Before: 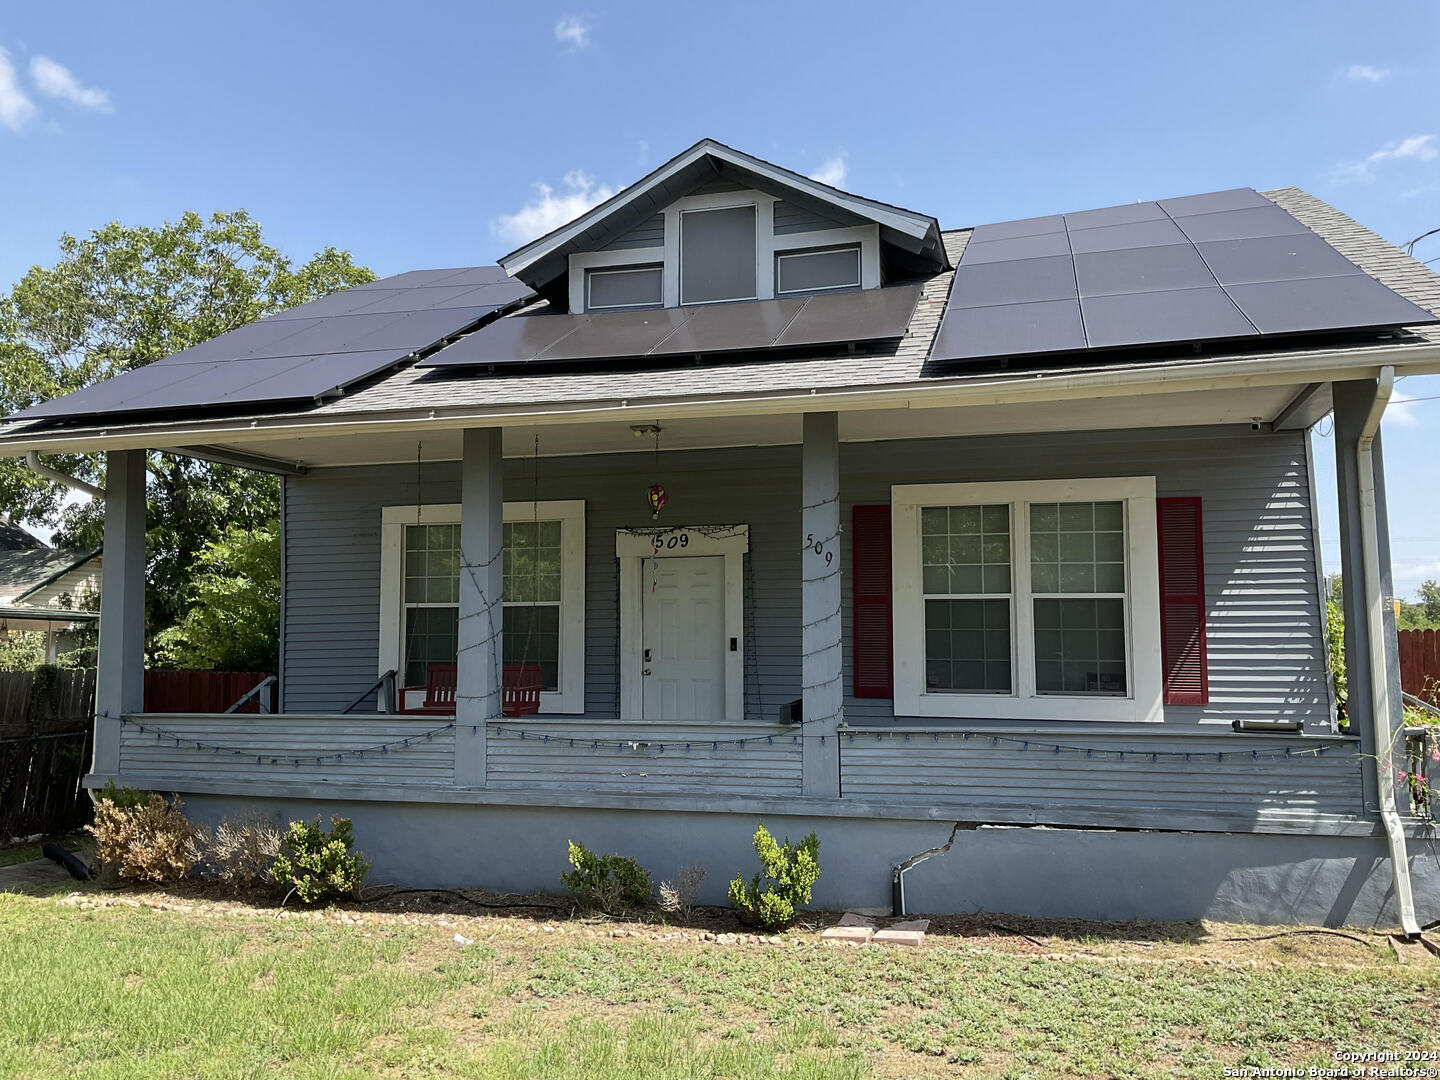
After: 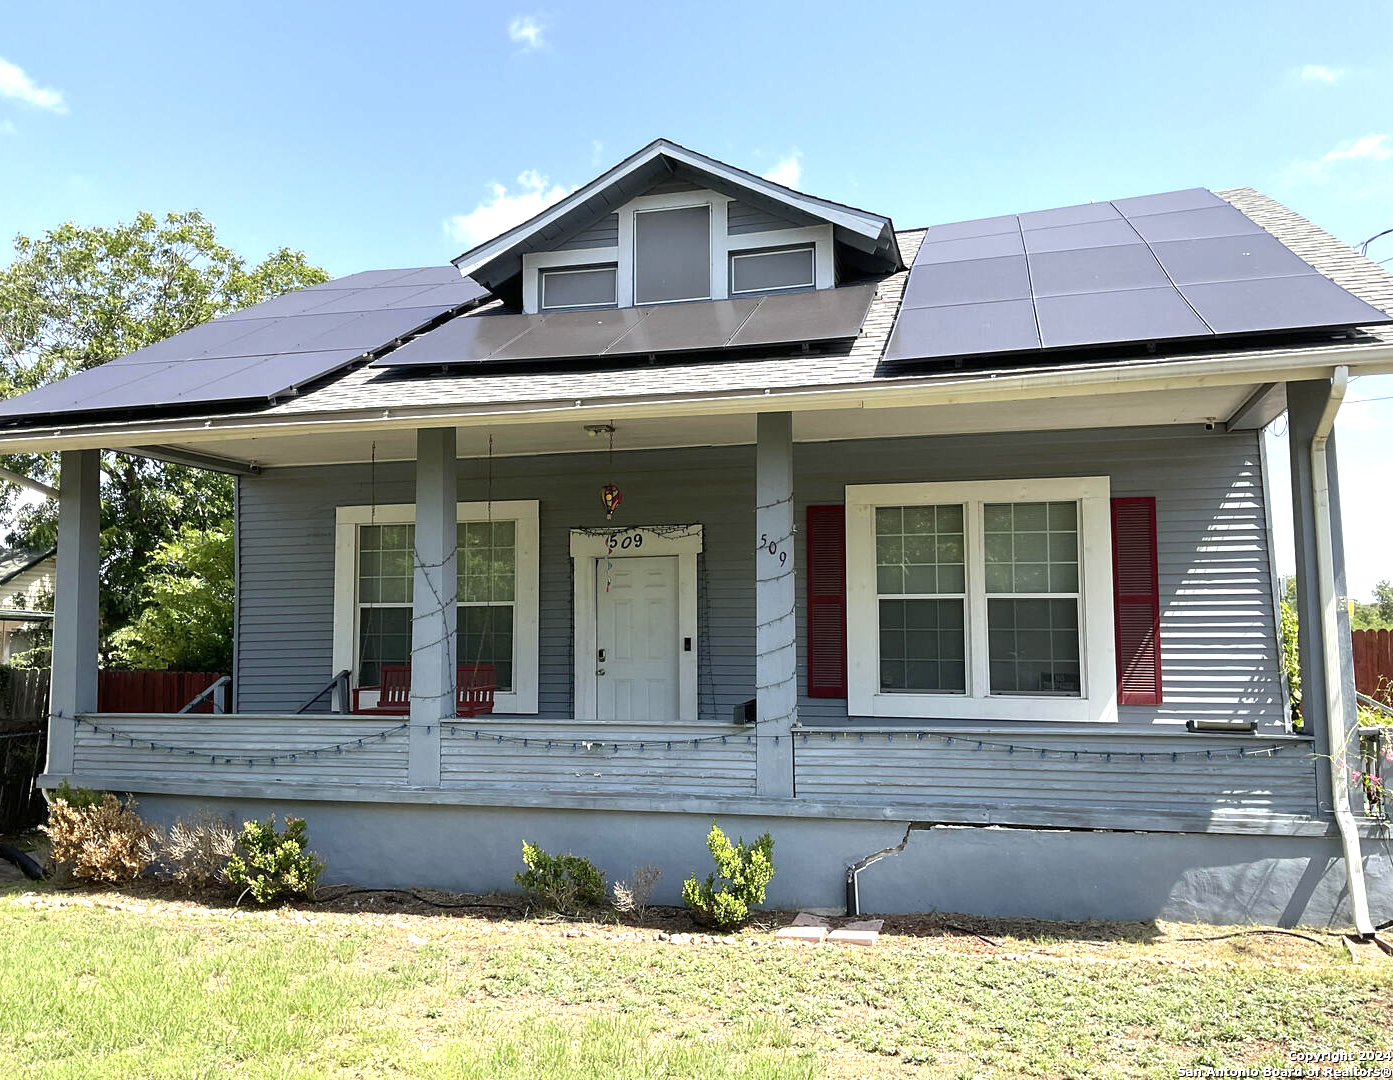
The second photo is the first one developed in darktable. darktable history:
crop and rotate: left 3.238%
exposure: exposure 0.785 EV, compensate highlight preservation false
